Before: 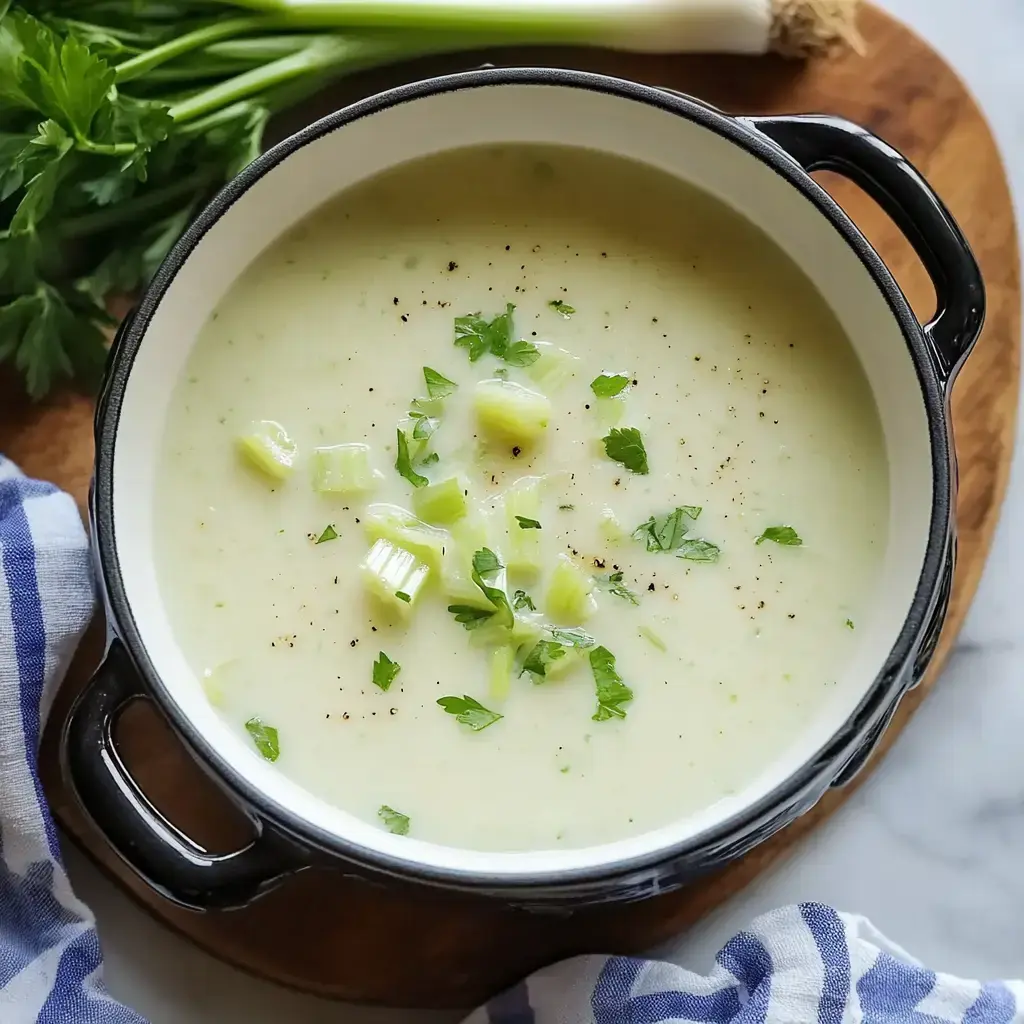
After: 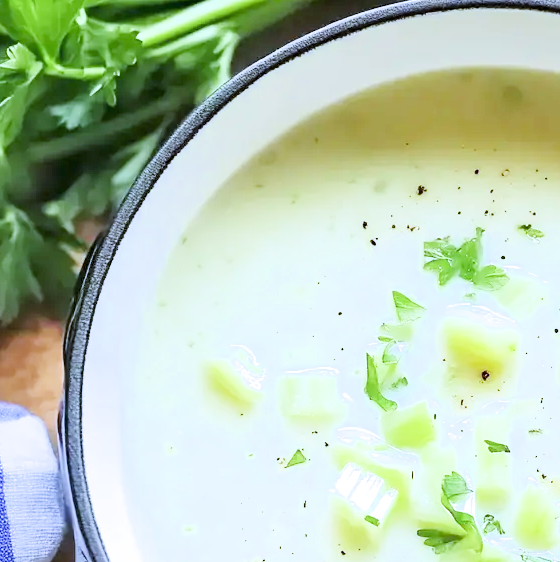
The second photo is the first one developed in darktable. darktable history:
white balance: red 0.871, blue 1.249
filmic rgb: black relative exposure -7.65 EV, white relative exposure 4.56 EV, hardness 3.61
exposure: black level correction 0, exposure 2.327 EV, compensate exposure bias true, compensate highlight preservation false
crop and rotate: left 3.047%, top 7.509%, right 42.236%, bottom 37.598%
